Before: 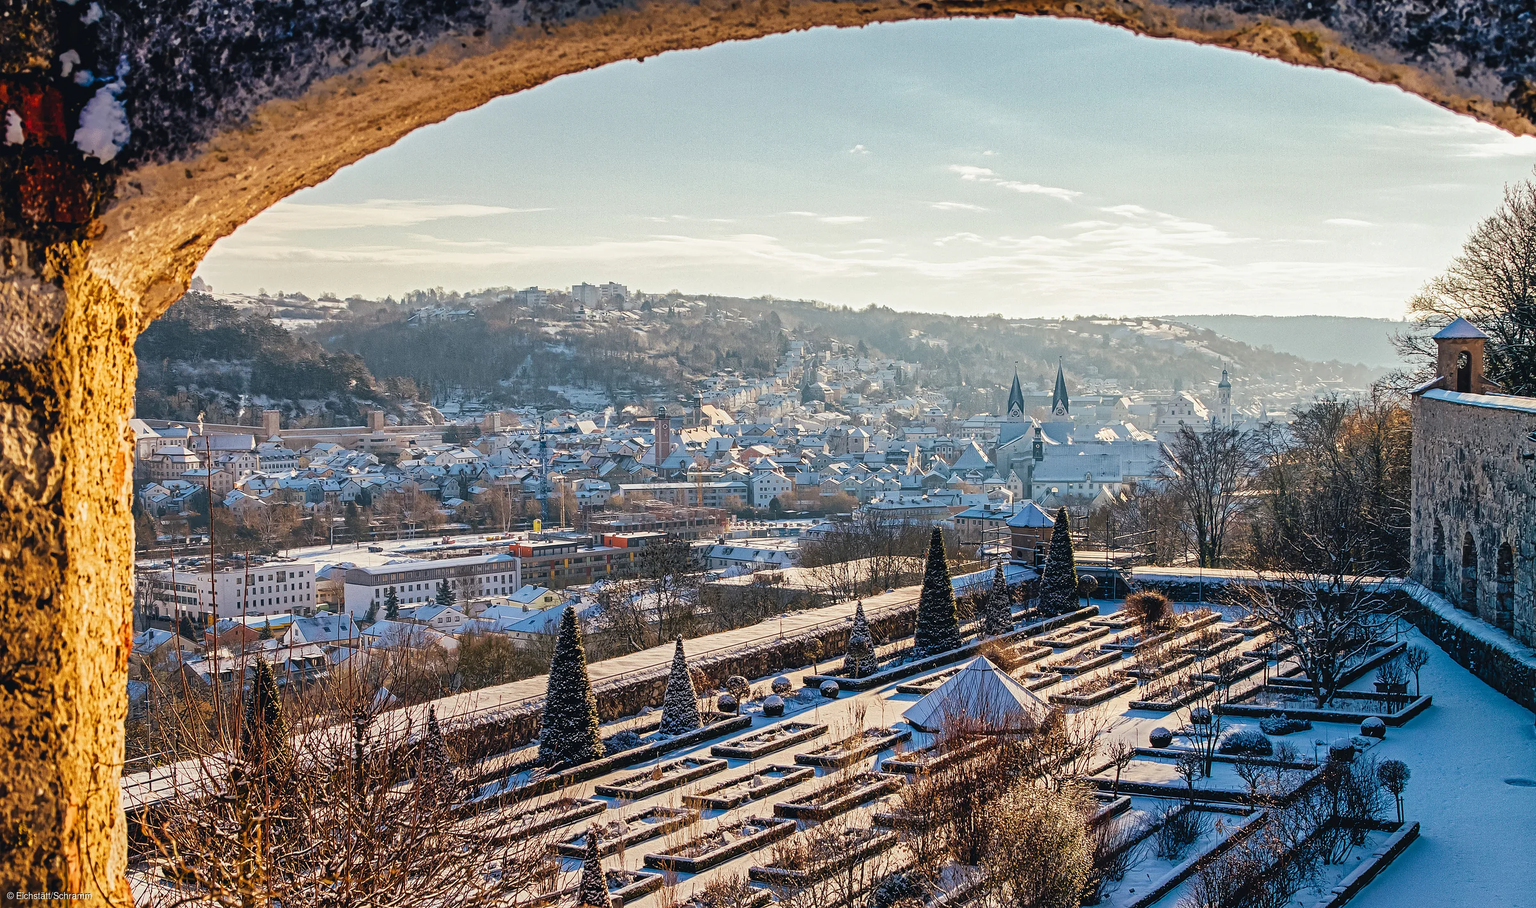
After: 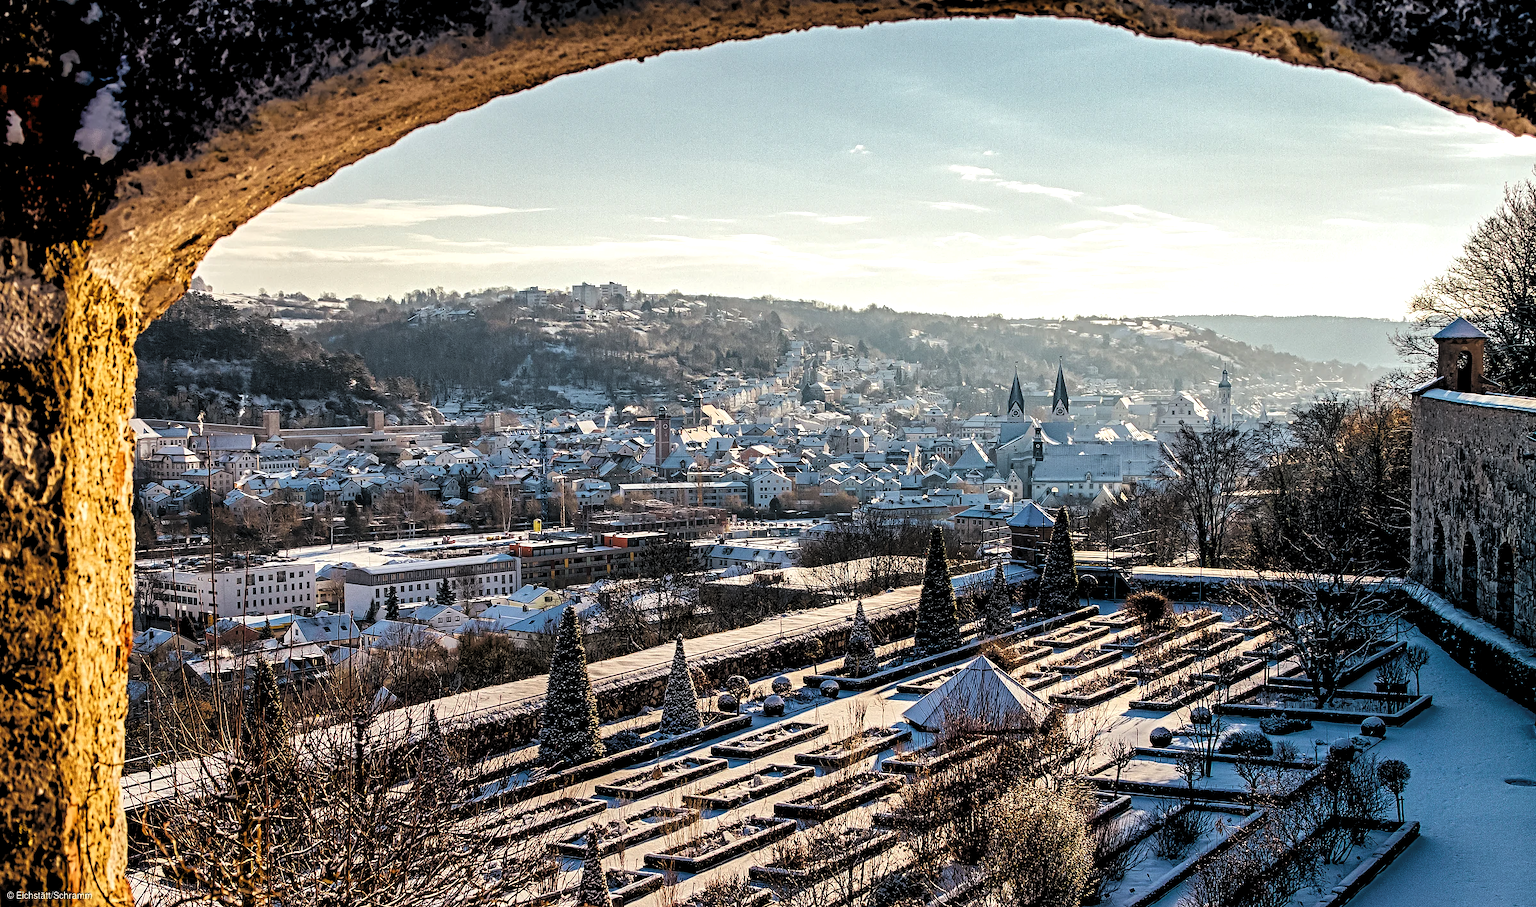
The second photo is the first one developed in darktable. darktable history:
exposure: exposure -0.071 EV, compensate highlight preservation false
levels: levels [0.182, 0.542, 0.902]
